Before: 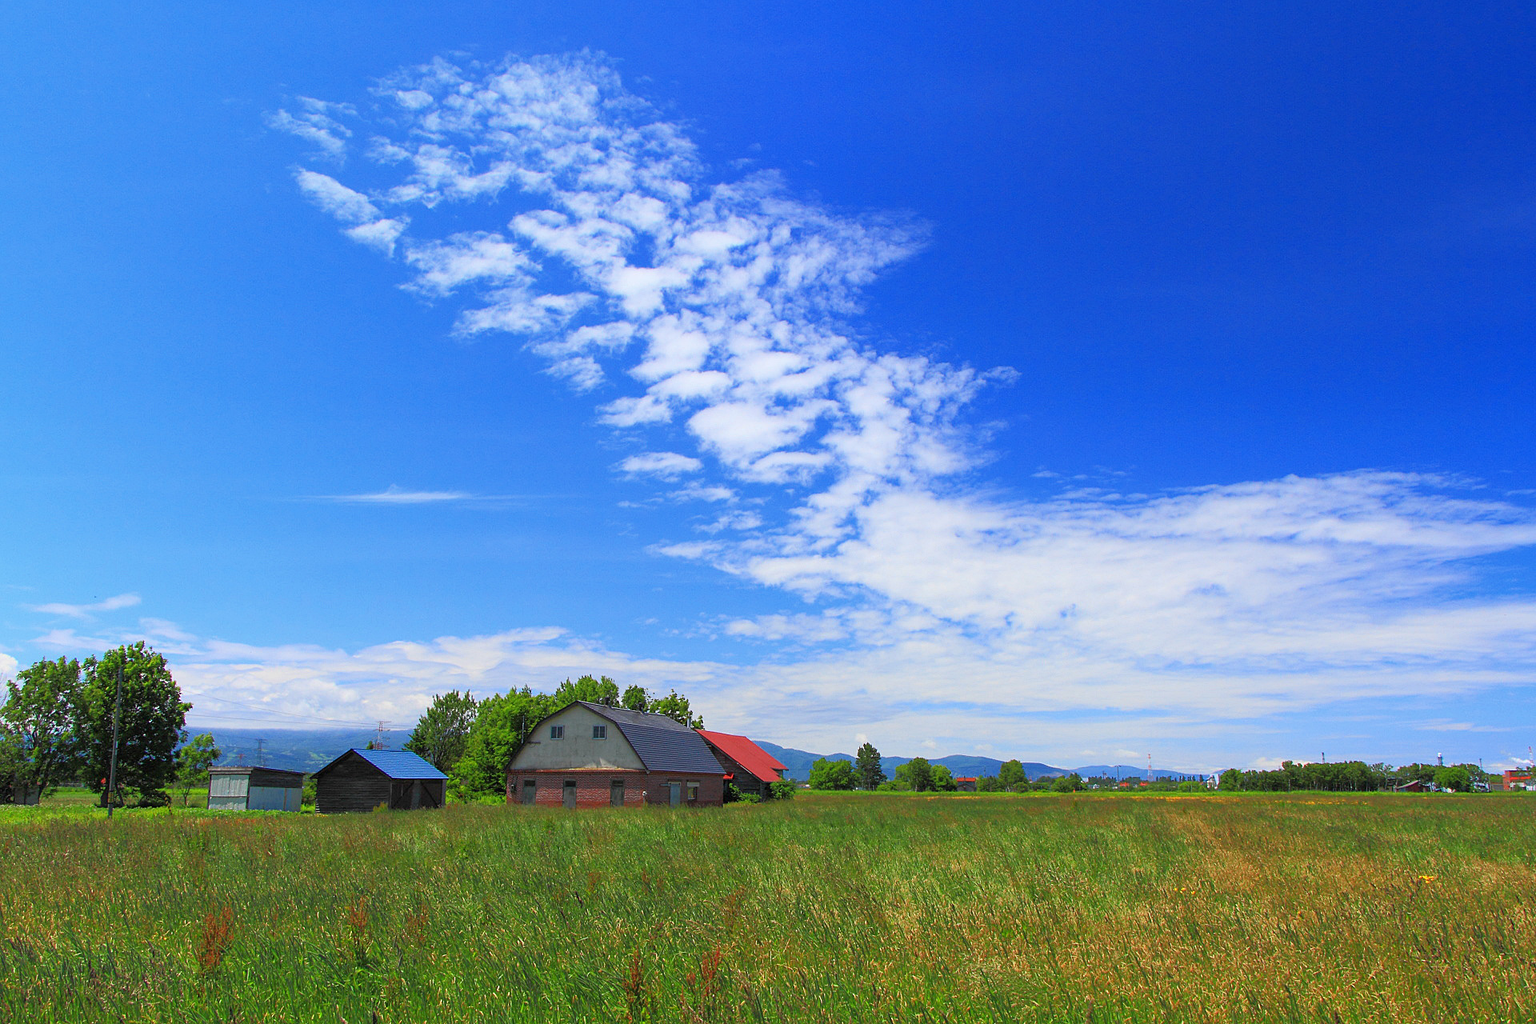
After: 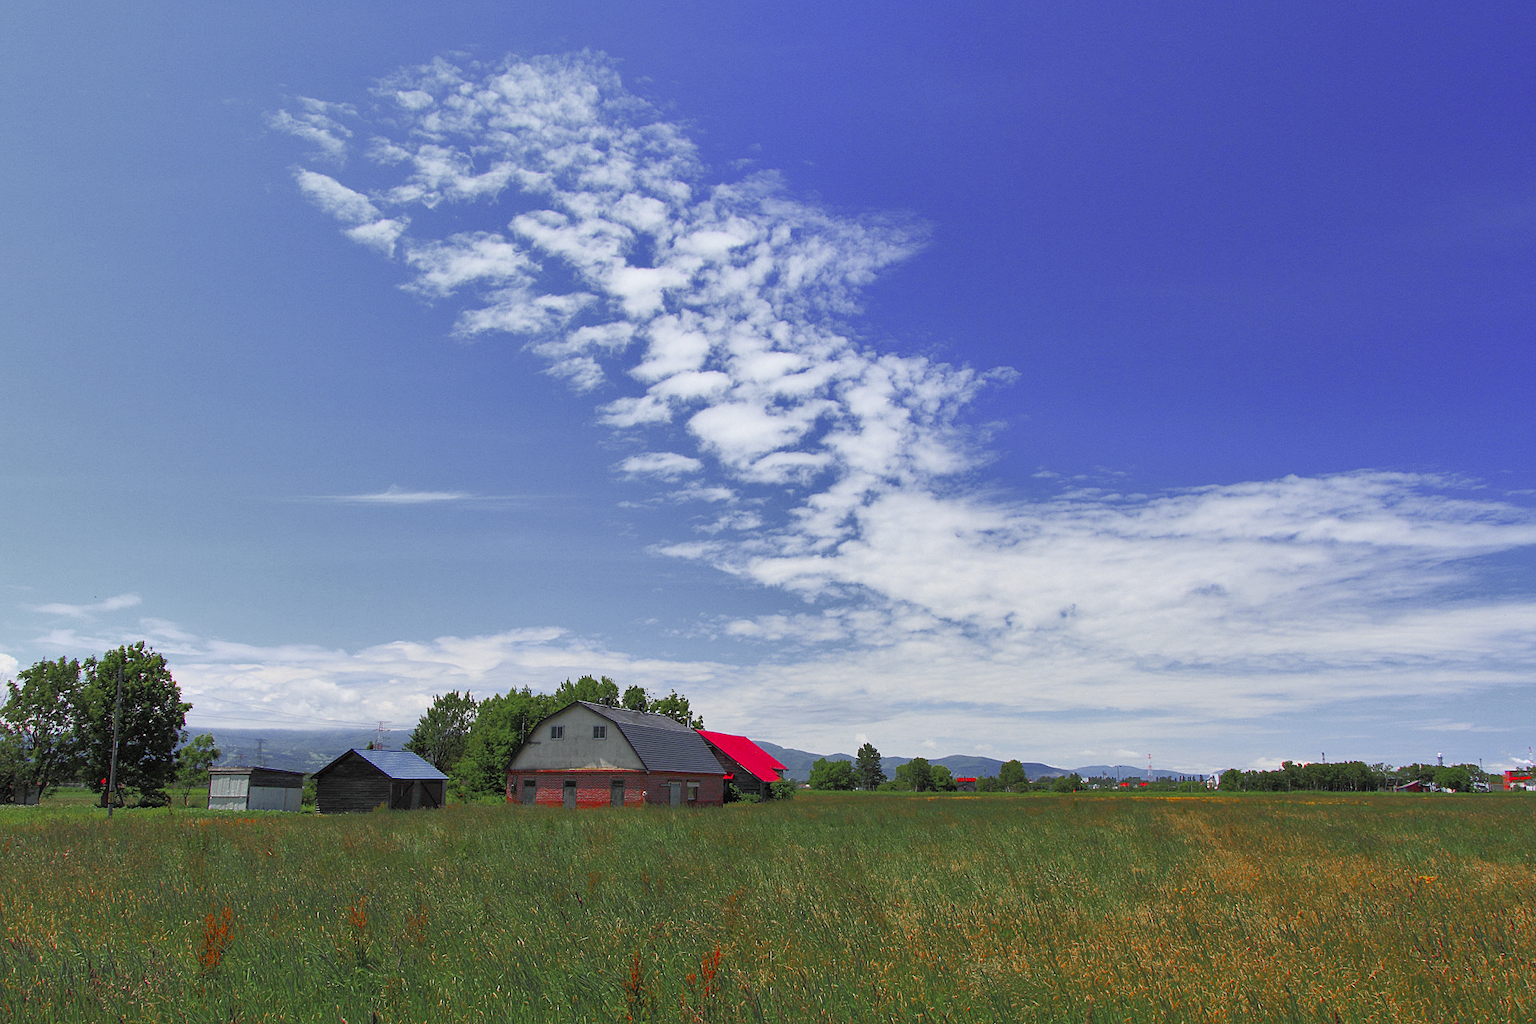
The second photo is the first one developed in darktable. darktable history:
color zones: curves: ch0 [(0, 0.48) (0.209, 0.398) (0.305, 0.332) (0.429, 0.493) (0.571, 0.5) (0.714, 0.5) (0.857, 0.5) (1, 0.48)]; ch1 [(0, 0.736) (0.143, 0.625) (0.225, 0.371) (0.429, 0.256) (0.571, 0.241) (0.714, 0.213) (0.857, 0.48) (1, 0.736)]; ch2 [(0, 0.448) (0.143, 0.498) (0.286, 0.5) (0.429, 0.5) (0.571, 0.5) (0.714, 0.5) (0.857, 0.5) (1, 0.448)]
shadows and highlights: soften with gaussian
